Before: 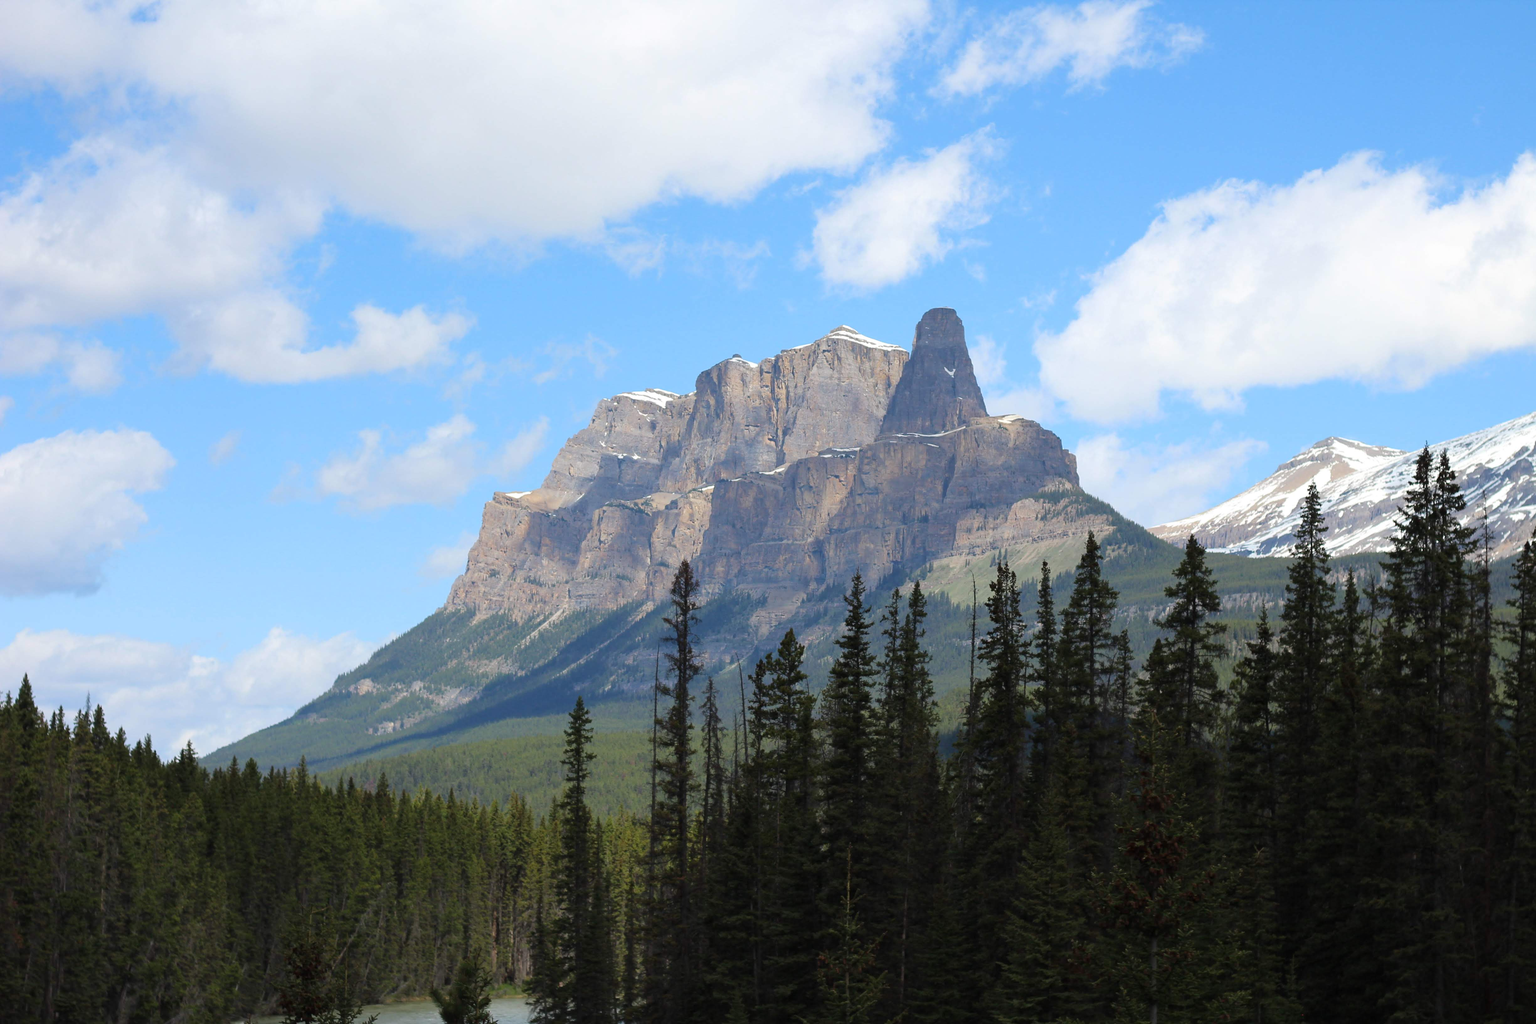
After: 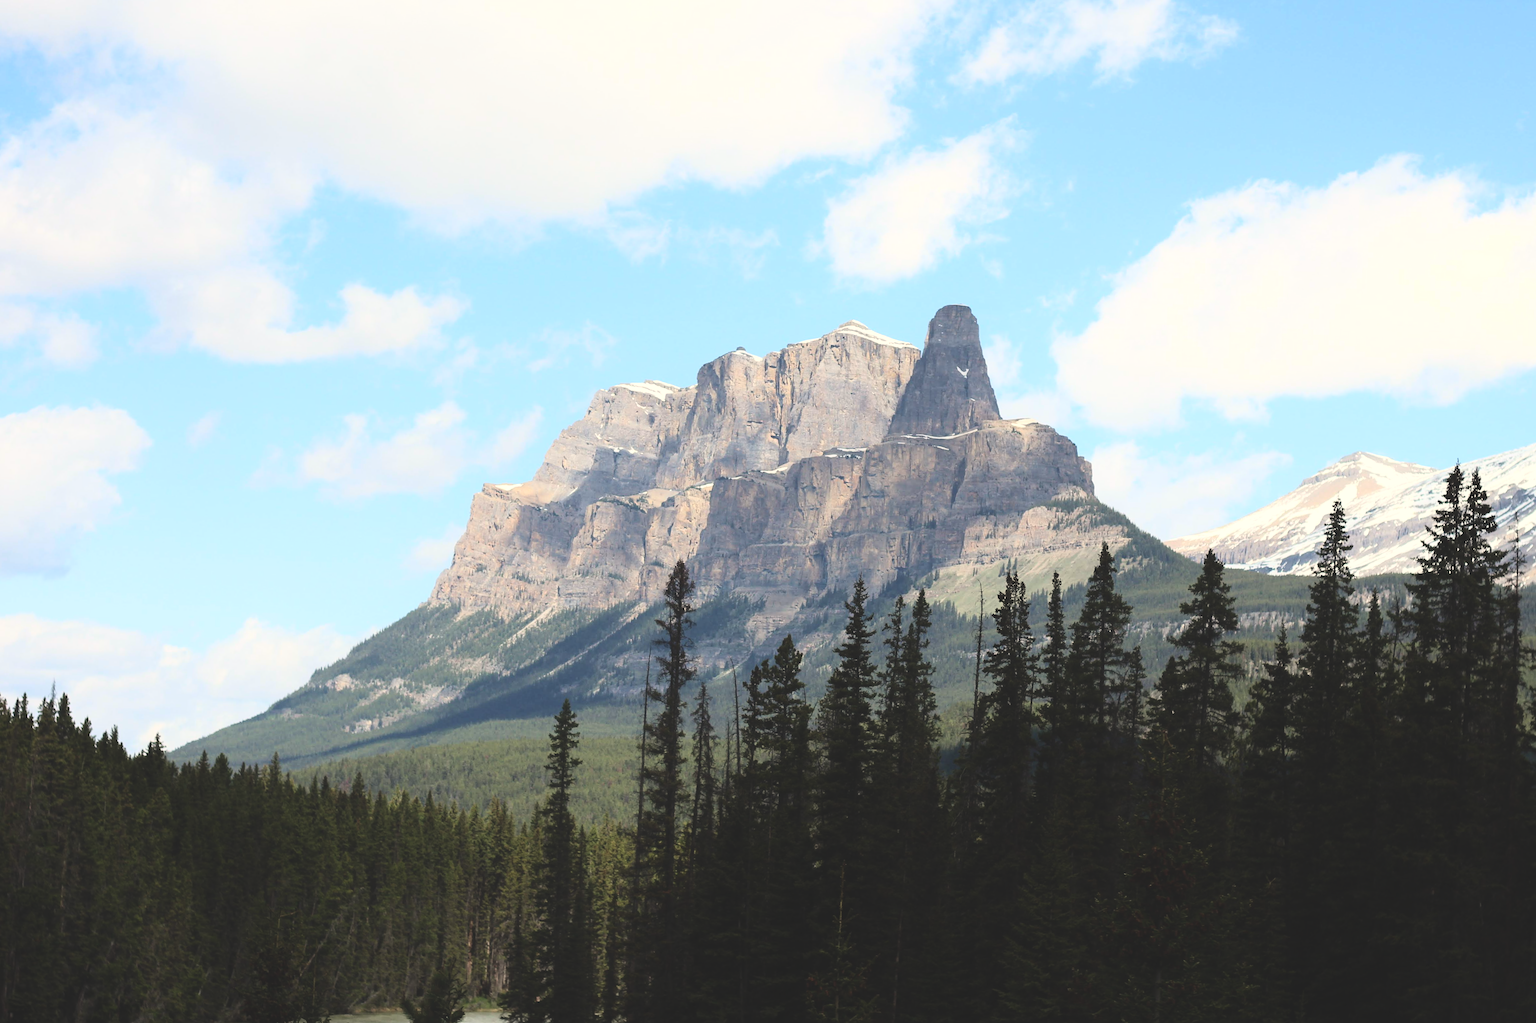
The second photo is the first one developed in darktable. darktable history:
exposure: black level correction -0.041, exposure 0.064 EV, compensate highlight preservation false
crop and rotate: angle -1.69°
contrast brightness saturation: contrast 0.28
white balance: red 1.045, blue 0.932
shadows and highlights: shadows -30, highlights 30
